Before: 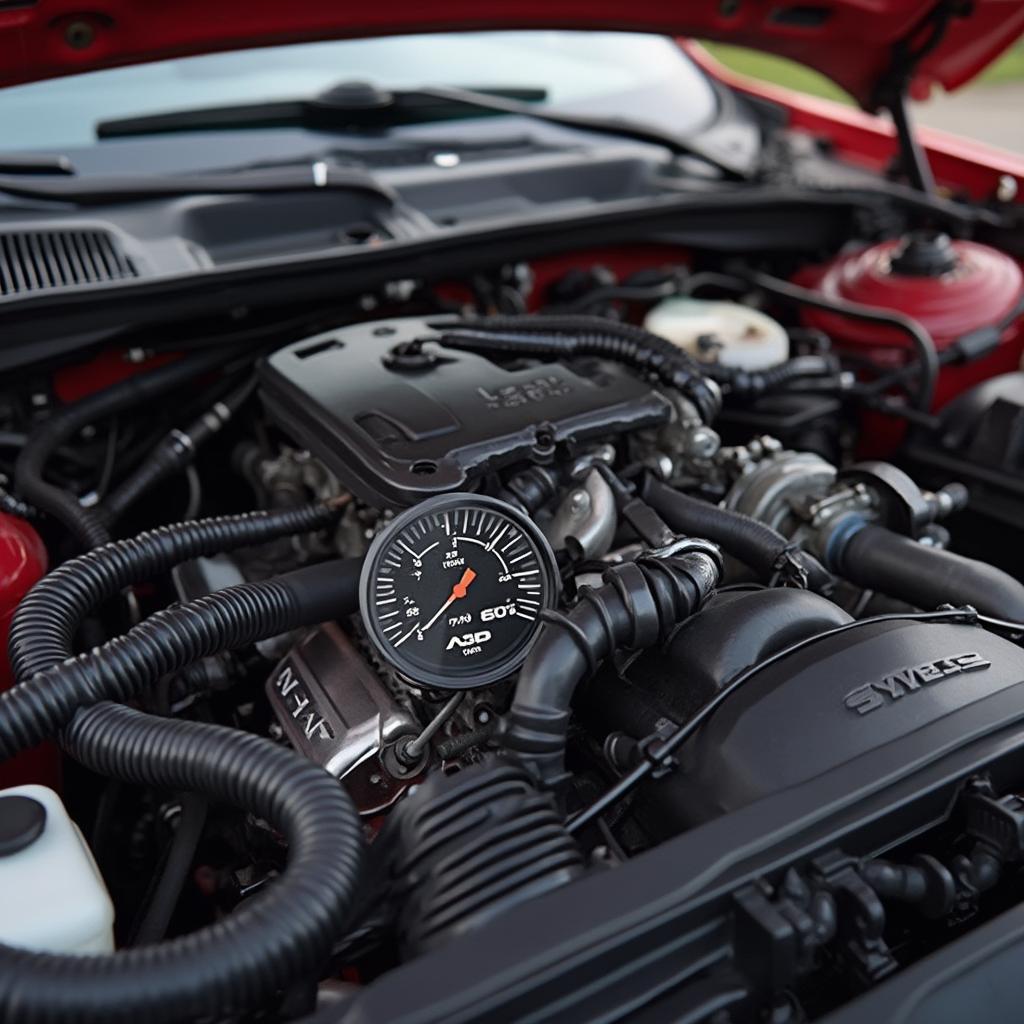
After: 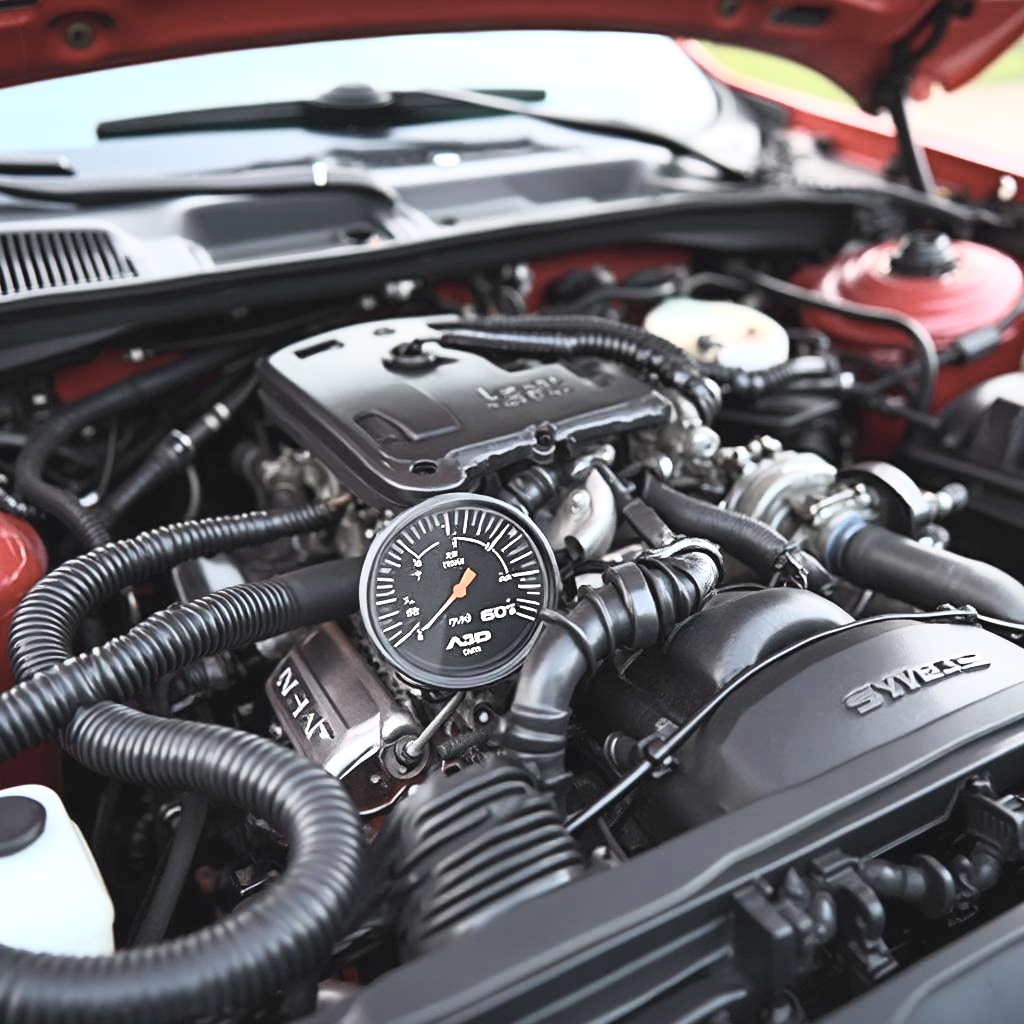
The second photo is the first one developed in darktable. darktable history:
contrast brightness saturation: contrast 0.43, brightness 0.561, saturation -0.202
exposure: black level correction 0, exposure 0.695 EV, compensate highlight preservation false
